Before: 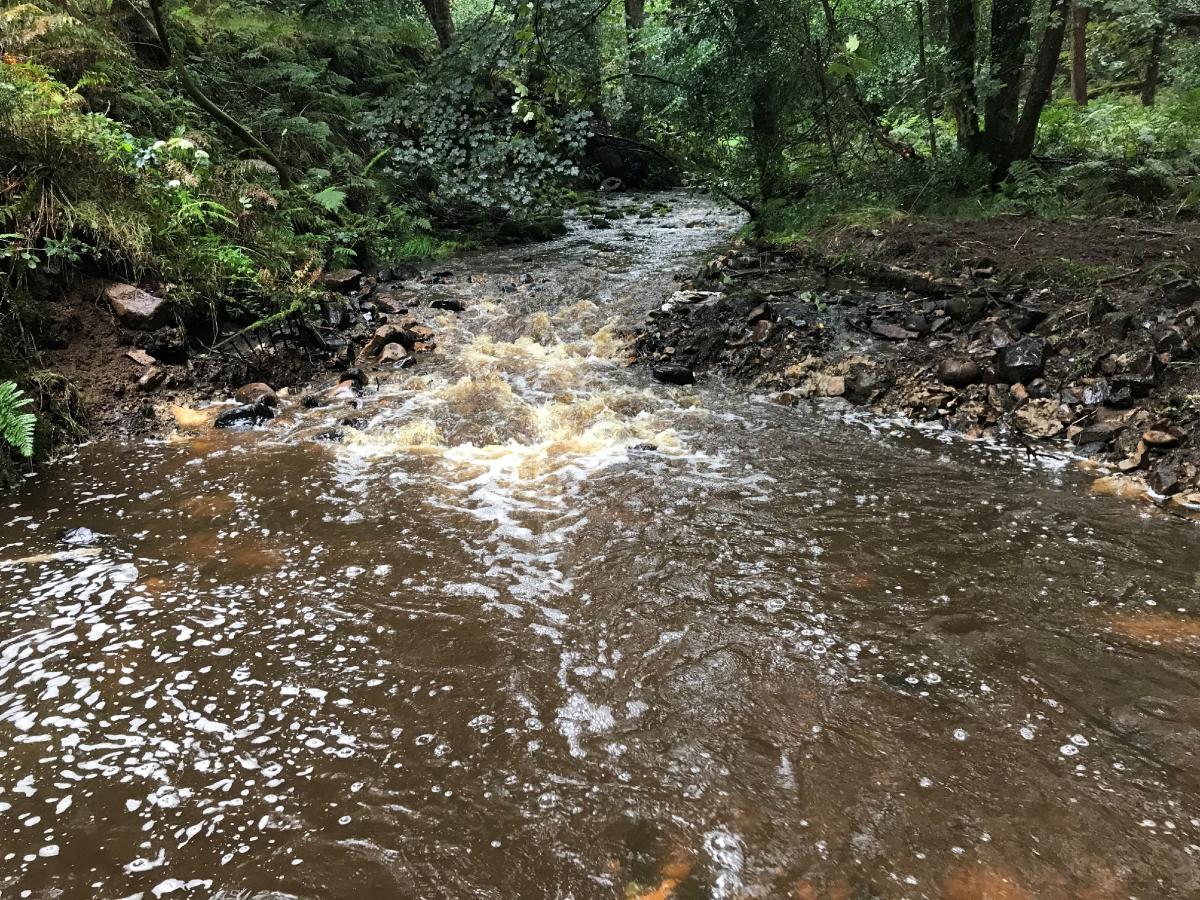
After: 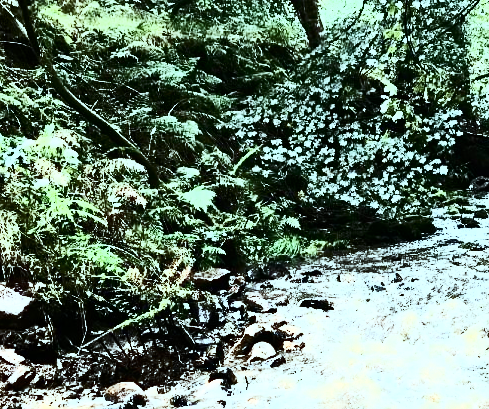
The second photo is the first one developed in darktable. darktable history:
crop and rotate: left 10.947%, top 0.114%, right 48.298%, bottom 54.408%
base curve: curves: ch0 [(0, 0) (0.158, 0.273) (0.879, 0.895) (1, 1)], preserve colors none
contrast brightness saturation: contrast 0.925, brightness 0.198
color correction: highlights a* -9.9, highlights b* -10.06
tone equalizer: -8 EV -0.772 EV, -7 EV -0.71 EV, -6 EV -0.566 EV, -5 EV -0.408 EV, -3 EV 0.388 EV, -2 EV 0.6 EV, -1 EV 0.693 EV, +0 EV 0.74 EV
